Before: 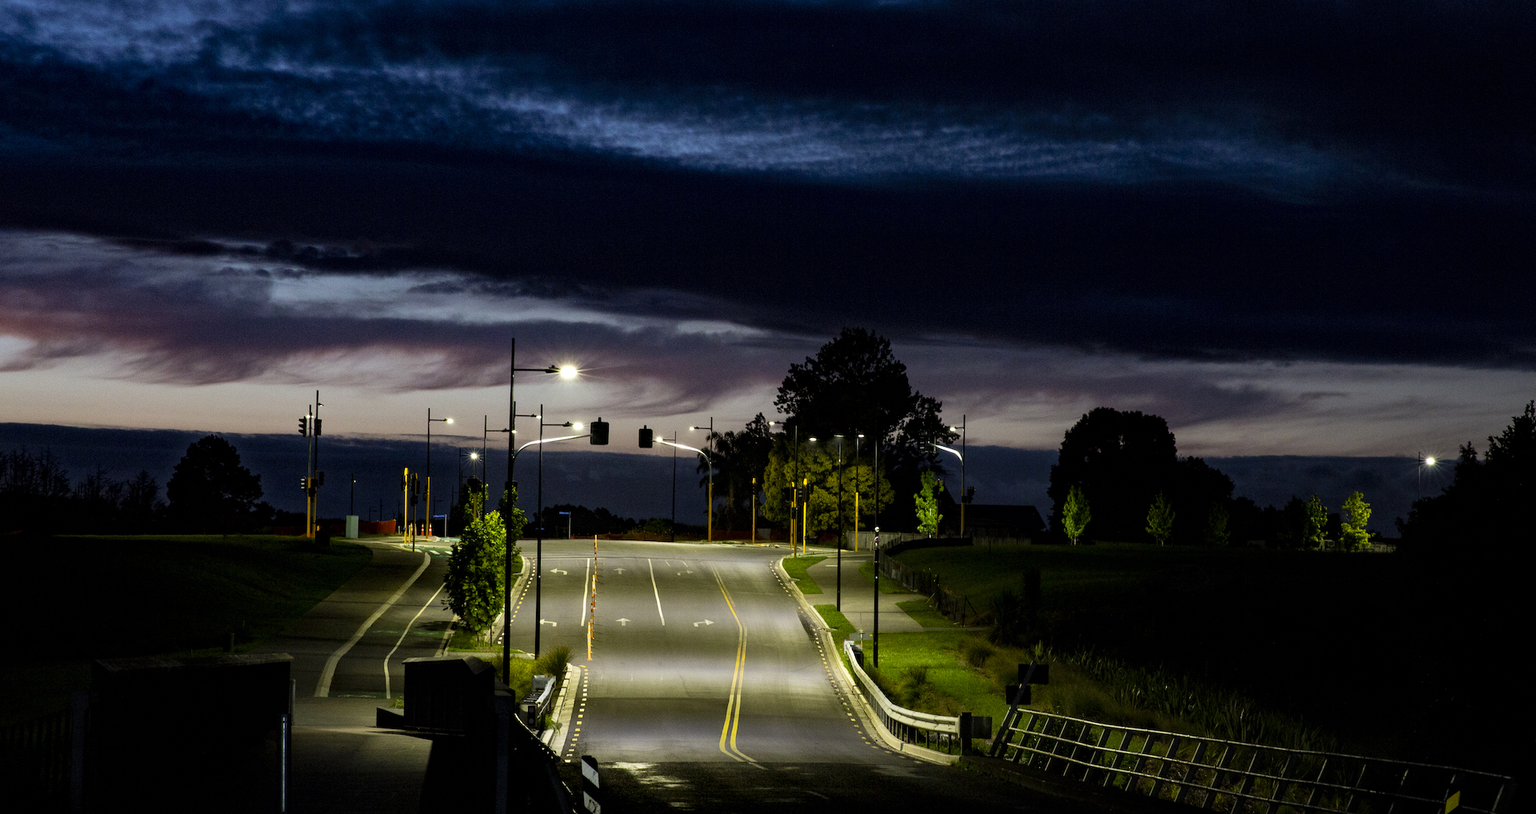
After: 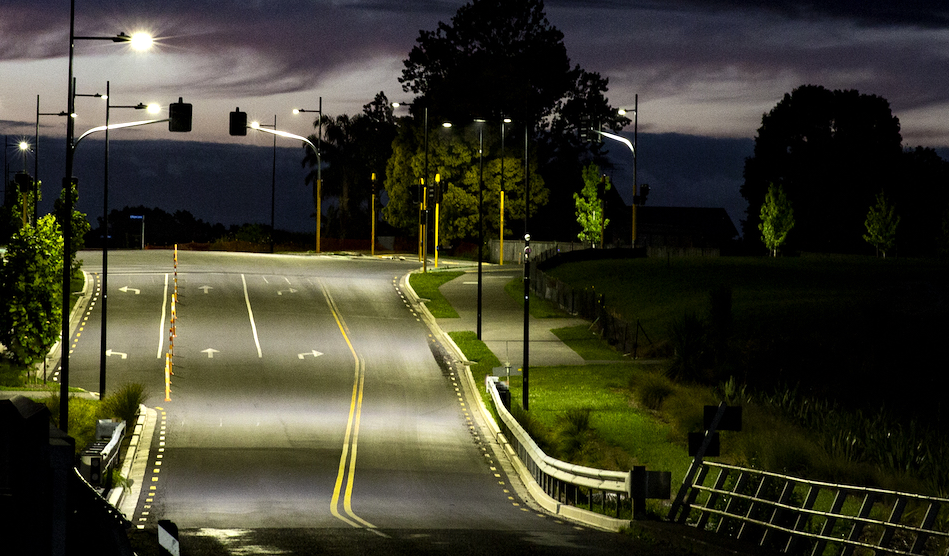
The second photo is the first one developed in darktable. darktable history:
crop: left 29.672%, top 41.786%, right 20.851%, bottom 3.487%
tone equalizer: -8 EV -0.417 EV, -7 EV -0.389 EV, -6 EV -0.333 EV, -5 EV -0.222 EV, -3 EV 0.222 EV, -2 EV 0.333 EV, -1 EV 0.389 EV, +0 EV 0.417 EV, edges refinement/feathering 500, mask exposure compensation -1.57 EV, preserve details no
